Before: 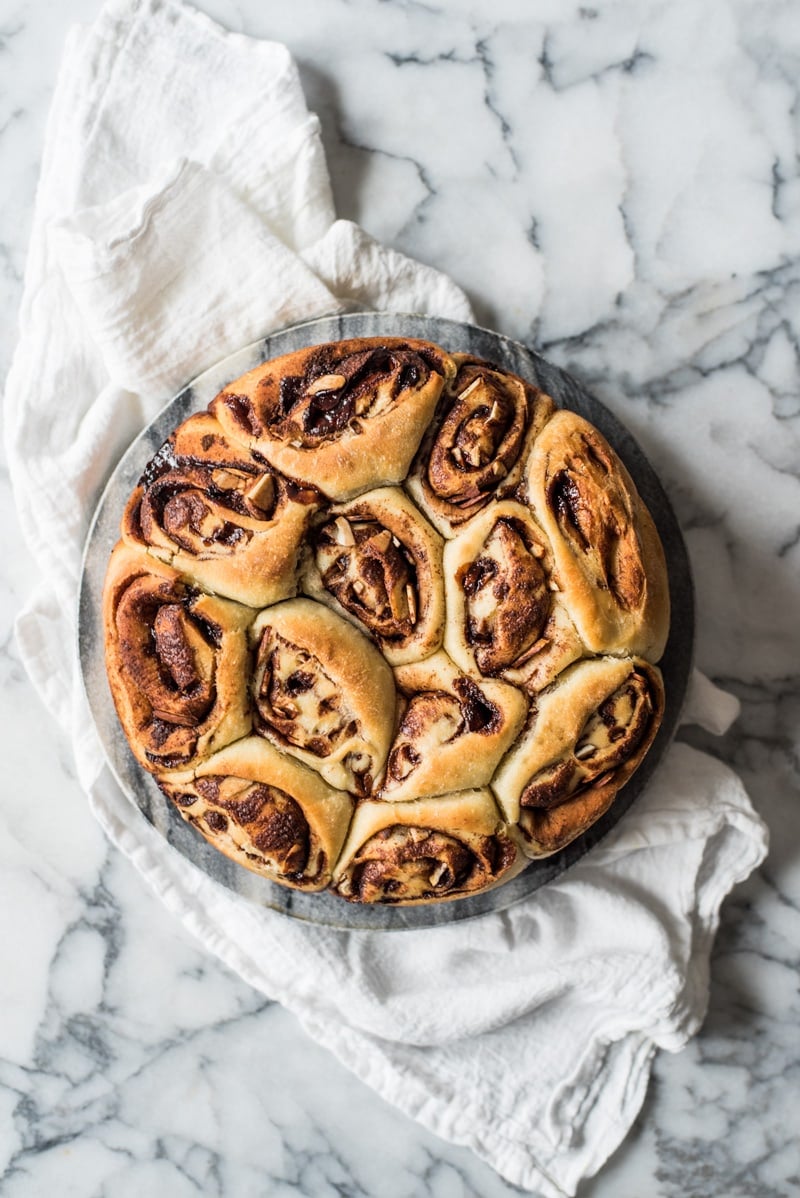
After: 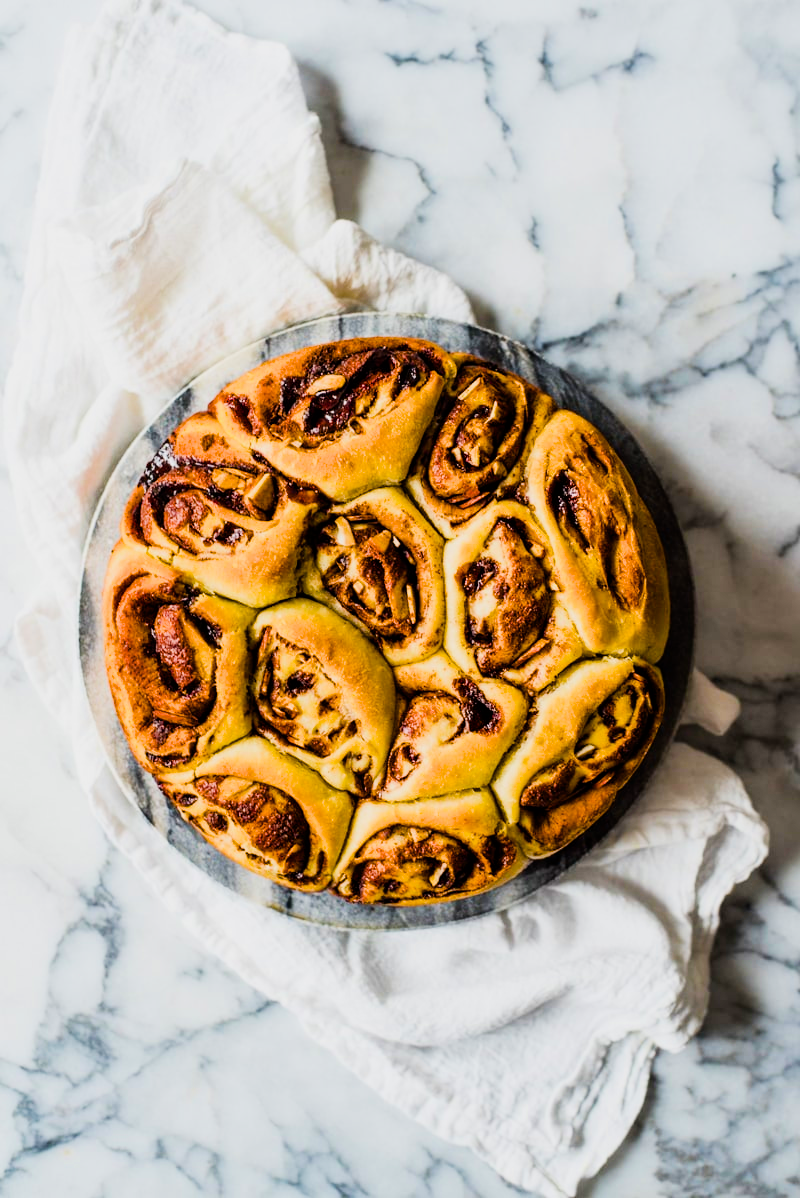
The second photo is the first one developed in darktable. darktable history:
filmic rgb: black relative exposure -7.5 EV, white relative exposure 5 EV, hardness 3.31, contrast 1.3, contrast in shadows safe
color balance rgb: linear chroma grading › shadows 10%, linear chroma grading › highlights 10%, linear chroma grading › global chroma 15%, linear chroma grading › mid-tones 15%, perceptual saturation grading › global saturation 40%, perceptual saturation grading › highlights -25%, perceptual saturation grading › mid-tones 35%, perceptual saturation grading › shadows 35%, perceptual brilliance grading › global brilliance 11.29%, global vibrance 11.29%
